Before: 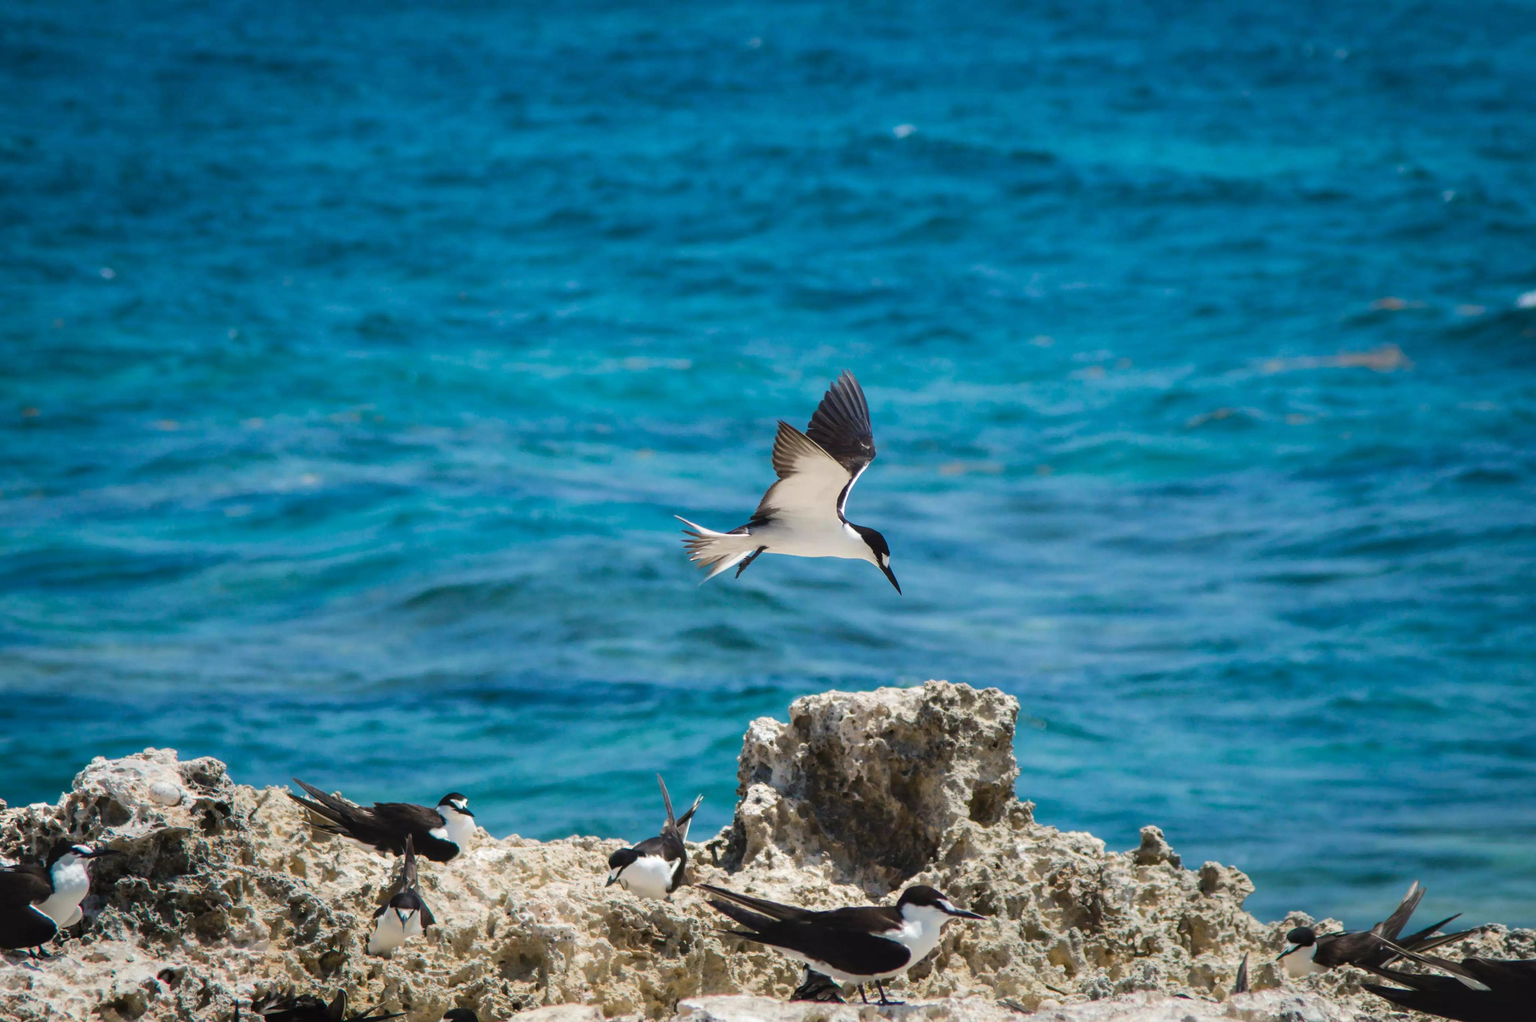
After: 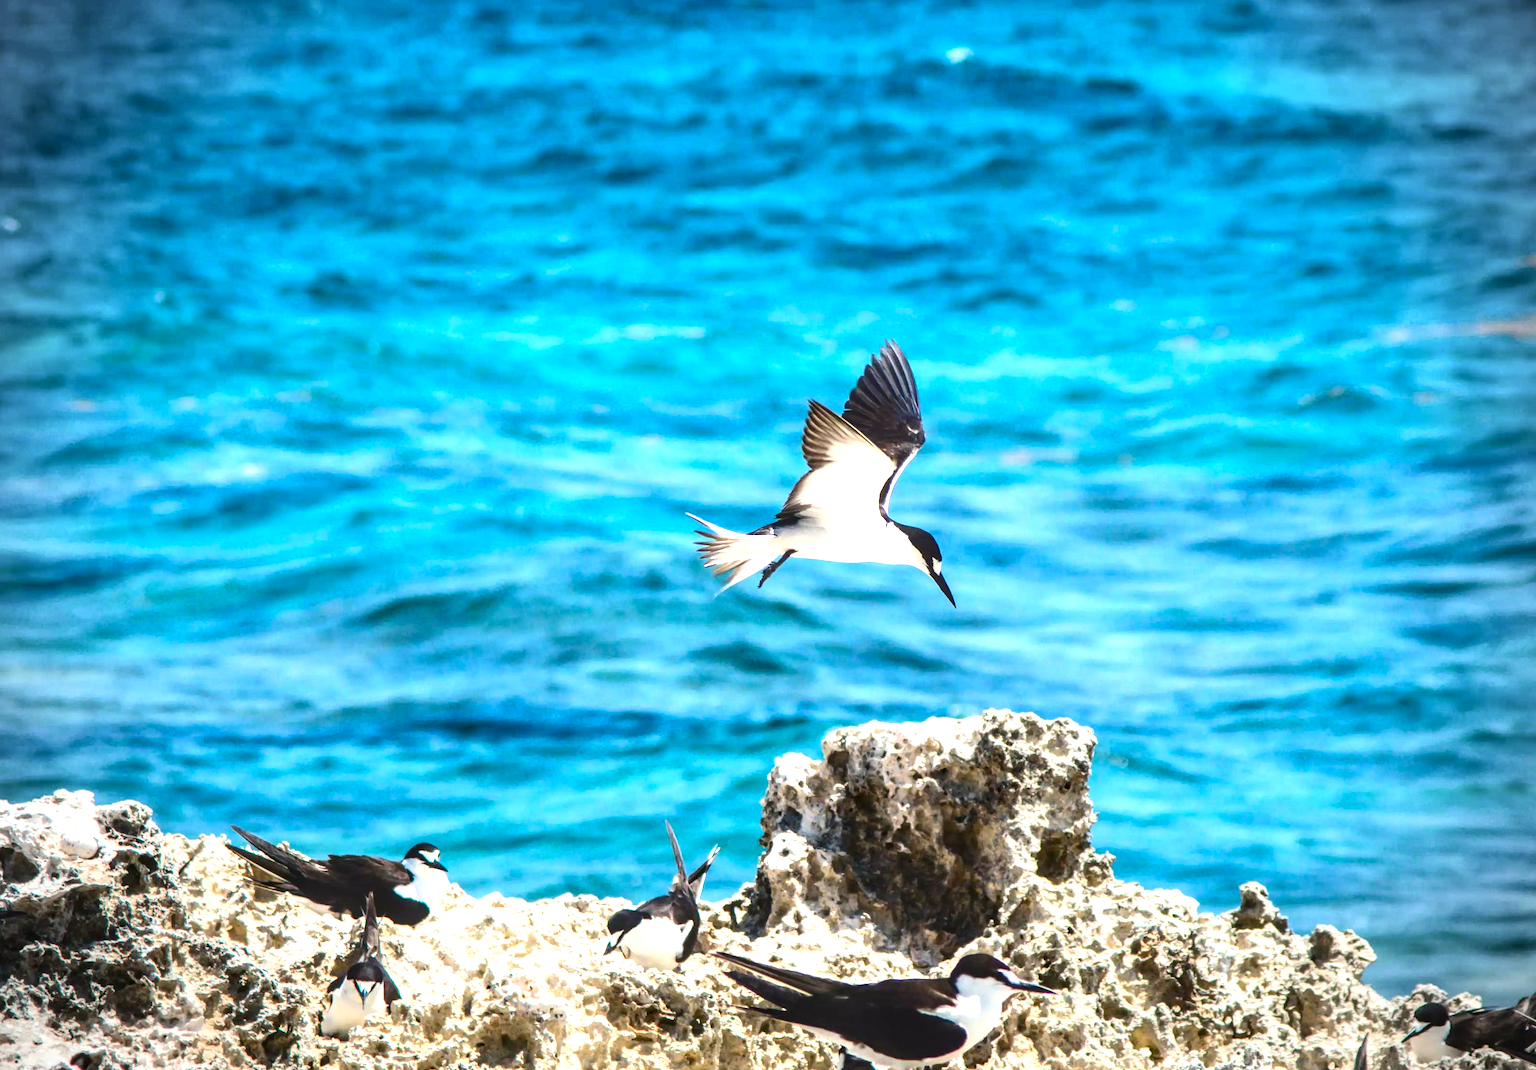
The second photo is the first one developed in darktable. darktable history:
local contrast: on, module defaults
tone equalizer: edges refinement/feathering 500, mask exposure compensation -1.57 EV, preserve details guided filter
crop: left 6.408%, top 8.313%, right 9.53%, bottom 3.635%
vignetting: on, module defaults
exposure: exposure 1.225 EV, compensate highlight preservation false
contrast brightness saturation: contrast 0.197, brightness -0.111, saturation 0.102
